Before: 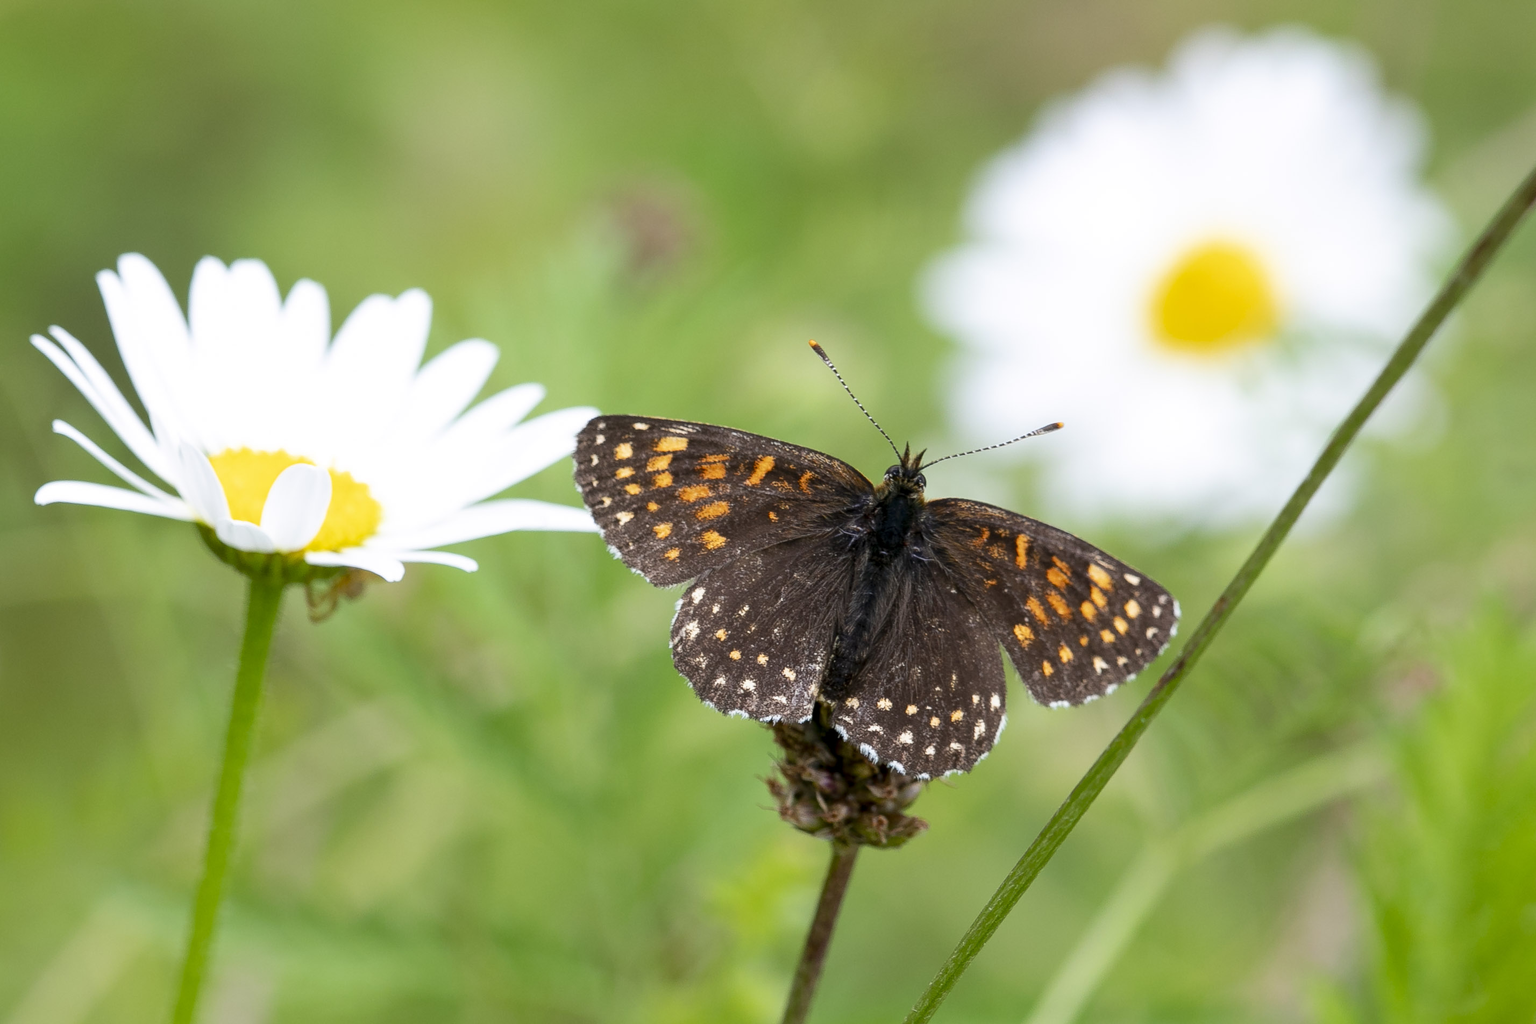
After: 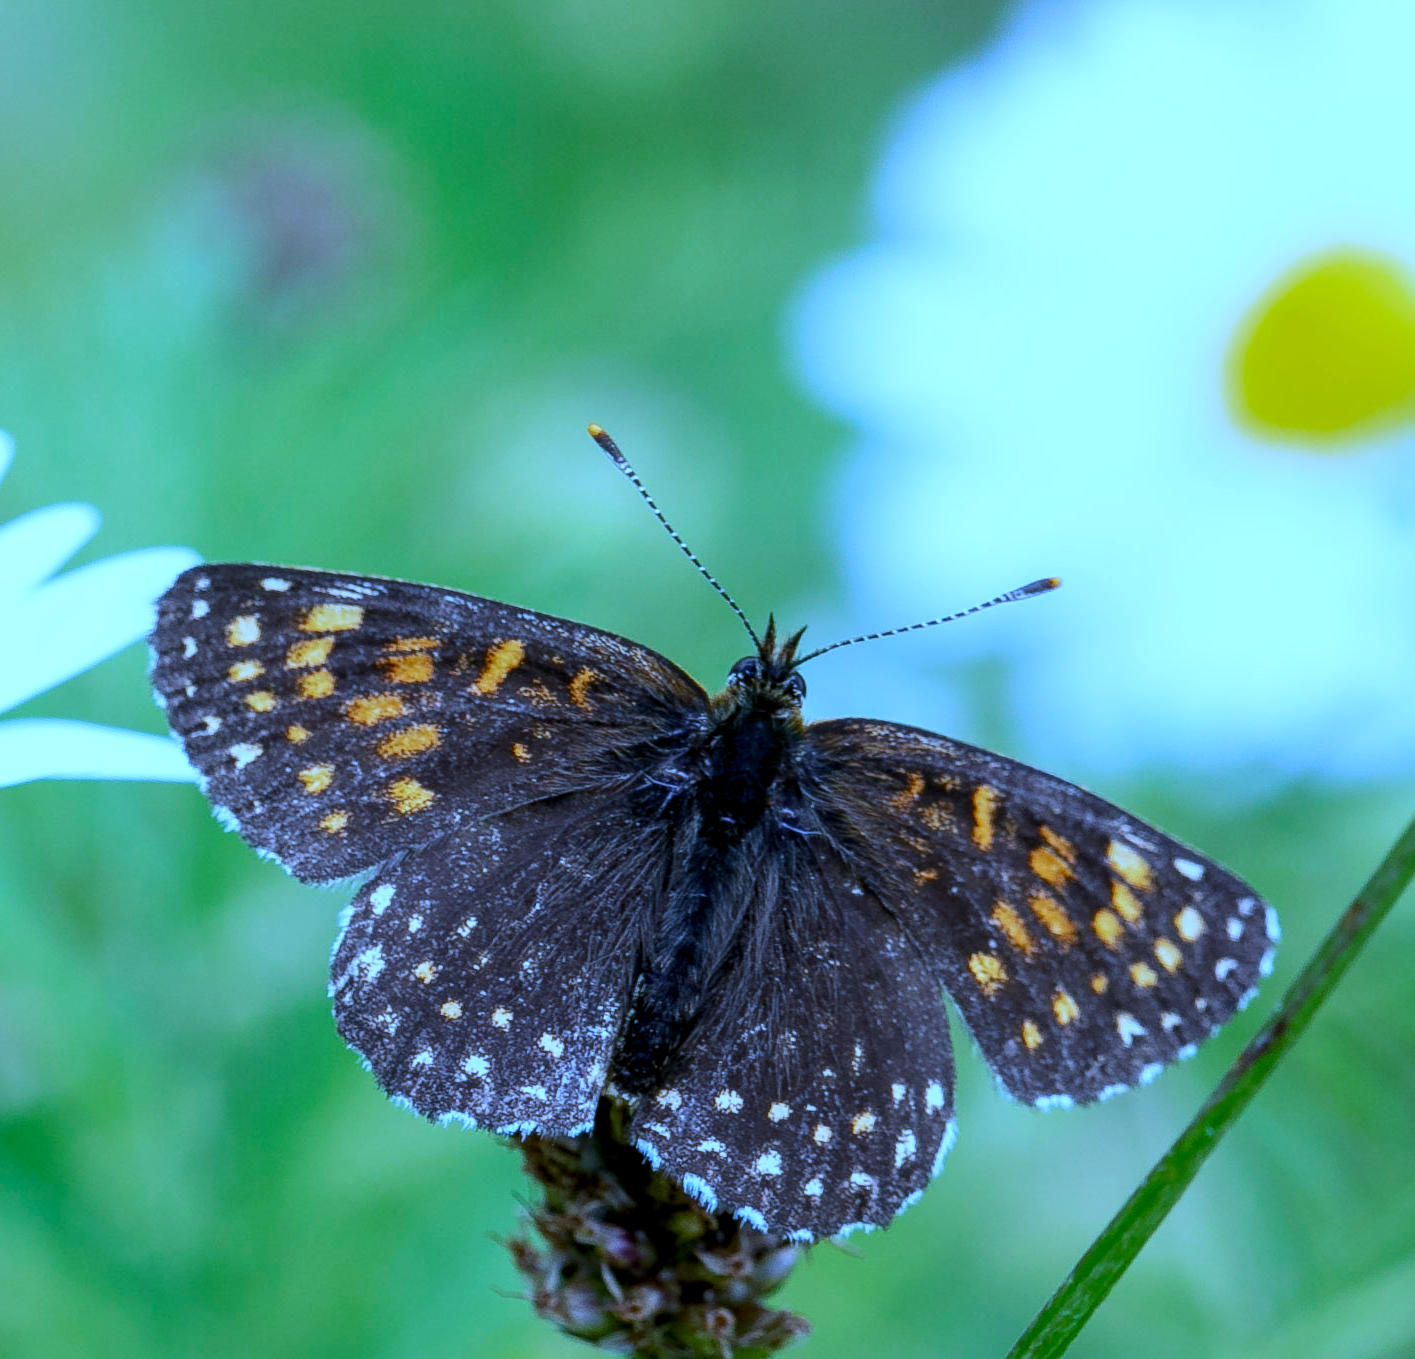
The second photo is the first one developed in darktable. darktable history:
local contrast: on, module defaults
crop: left 32.075%, top 10.976%, right 18.355%, bottom 17.596%
white balance: red 0.766, blue 1.537
